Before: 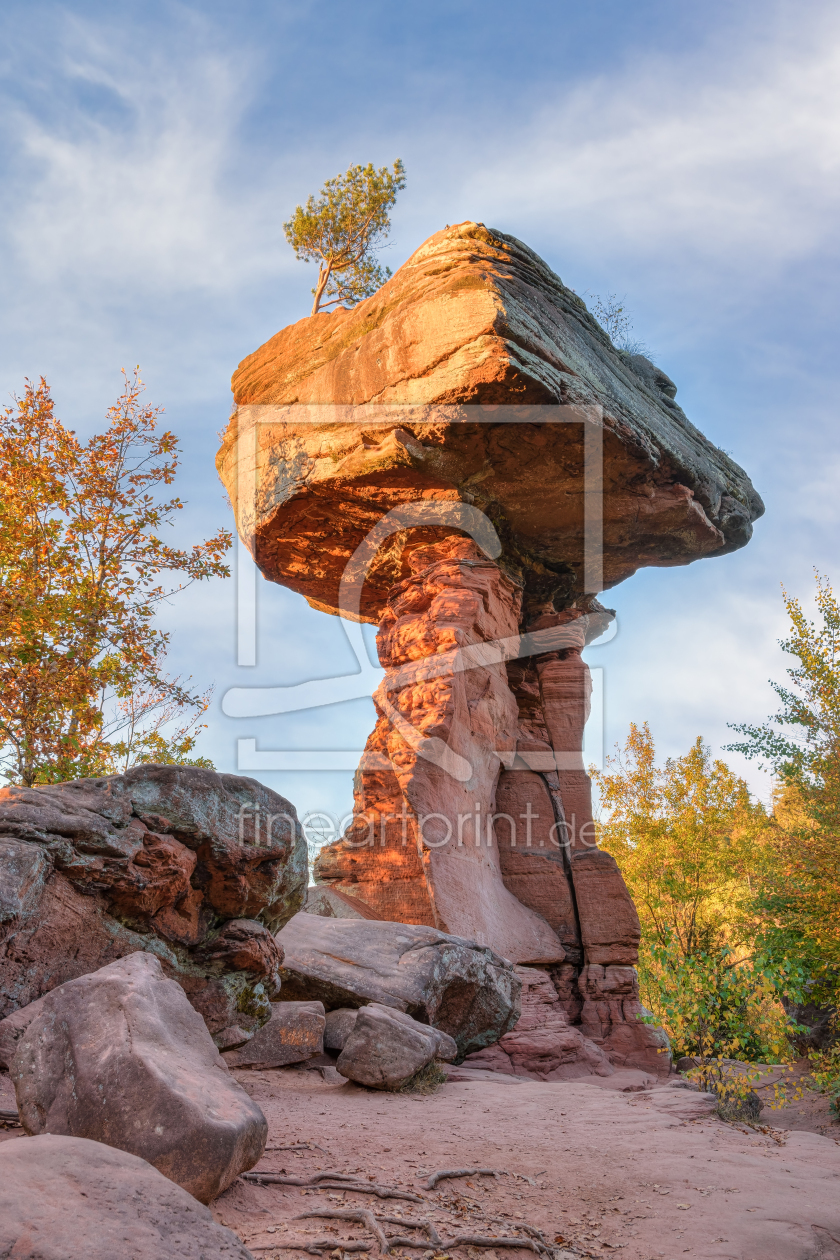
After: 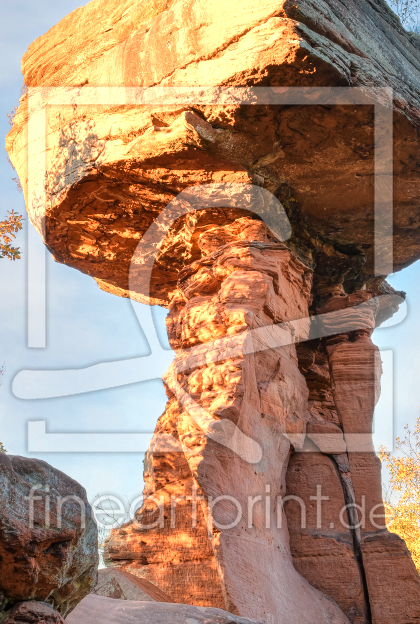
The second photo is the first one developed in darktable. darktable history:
color zones: curves: ch0 [(0.018, 0.548) (0.197, 0.654) (0.425, 0.447) (0.605, 0.658) (0.732, 0.579)]; ch1 [(0.105, 0.531) (0.224, 0.531) (0.386, 0.39) (0.618, 0.456) (0.732, 0.456) (0.956, 0.421)]; ch2 [(0.039, 0.583) (0.215, 0.465) (0.399, 0.544) (0.465, 0.548) (0.614, 0.447) (0.724, 0.43) (0.882, 0.623) (0.956, 0.632)]
color correction: highlights a* 0.761, highlights b* 2.77, saturation 1.09
crop: left 25.041%, top 25.282%, right 24.912%, bottom 25.121%
